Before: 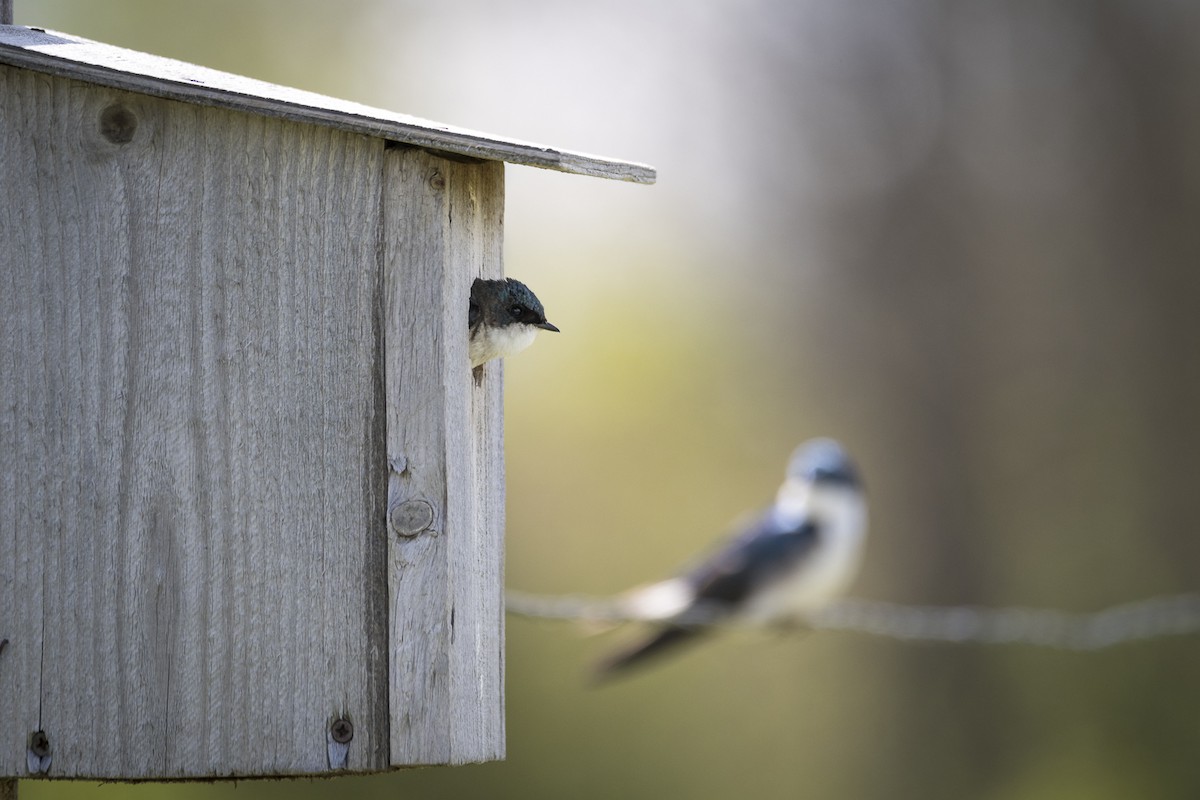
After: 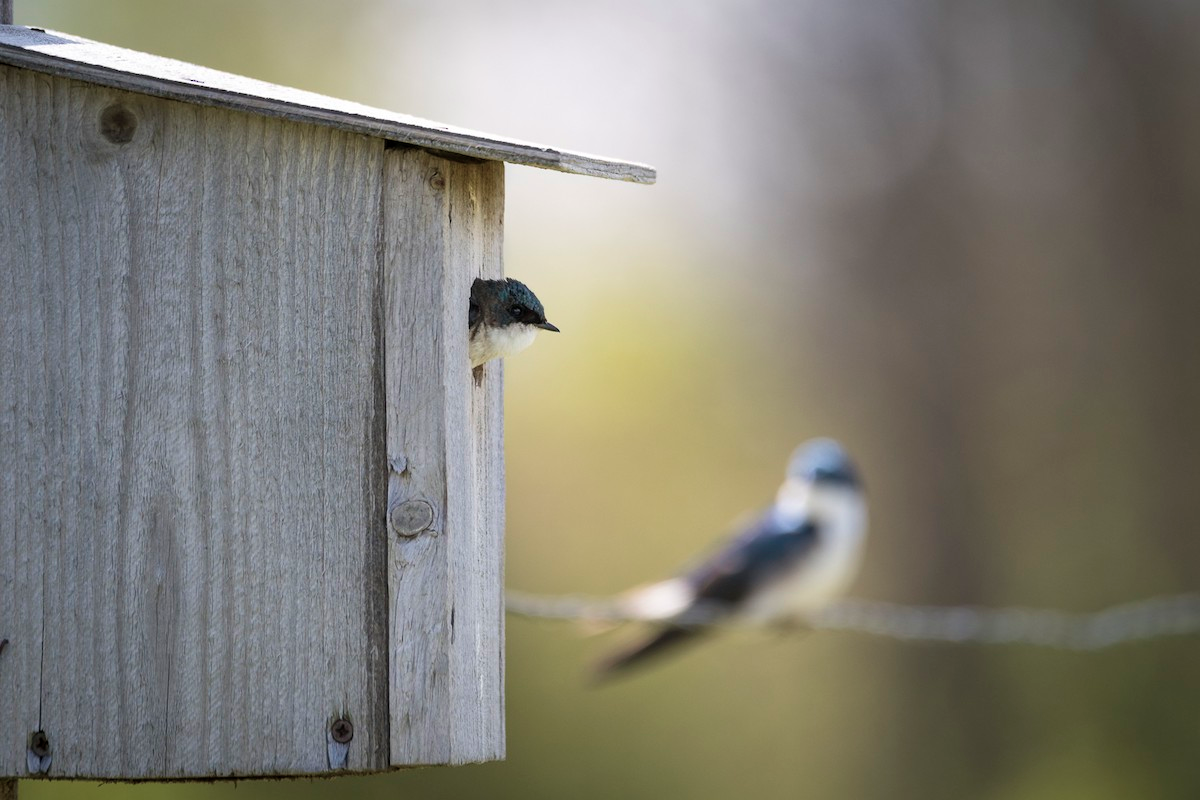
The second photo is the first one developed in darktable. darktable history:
contrast brightness saturation: saturation -0.159
velvia: on, module defaults
